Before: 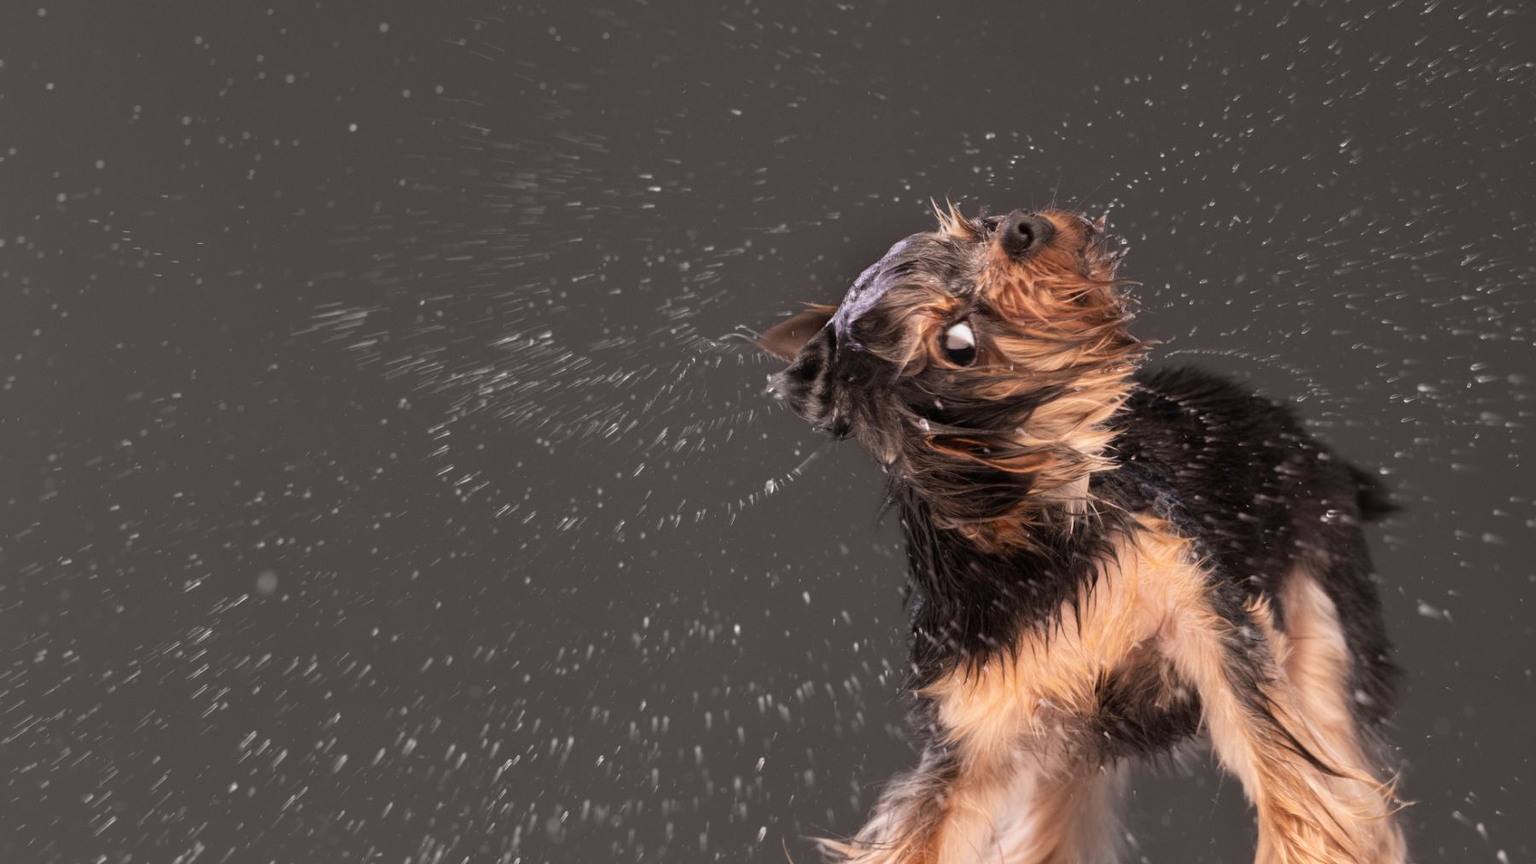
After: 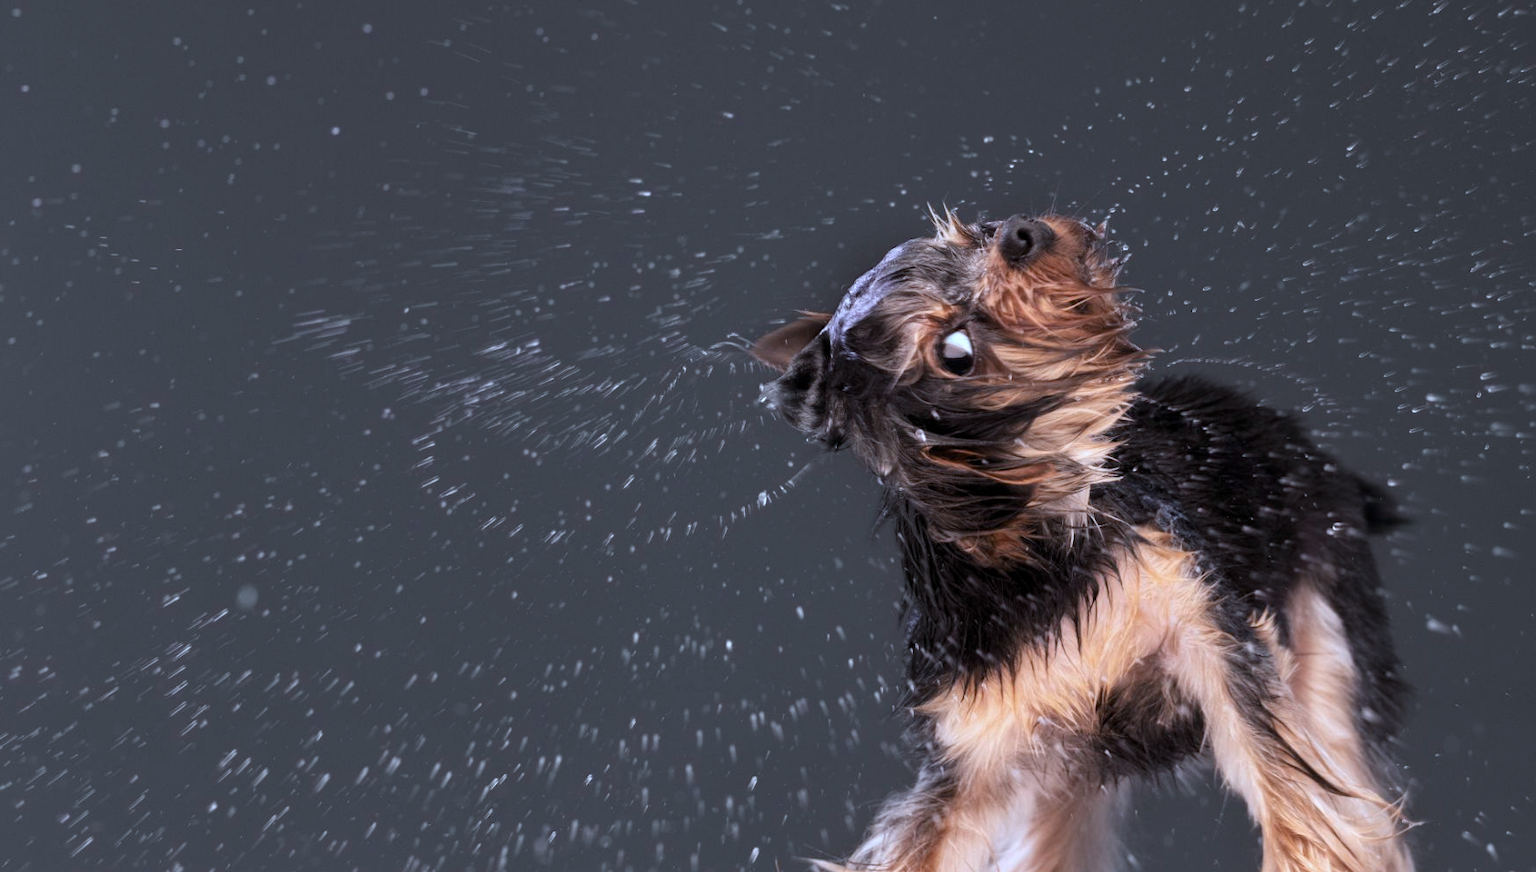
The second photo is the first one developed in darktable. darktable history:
levels: levels [0.016, 0.484, 0.953]
crop and rotate: left 1.697%, right 0.659%, bottom 1.438%
contrast brightness saturation: contrast 0.026, brightness -0.039
color calibration: illuminant custom, x 0.389, y 0.387, temperature 3843.94 K
